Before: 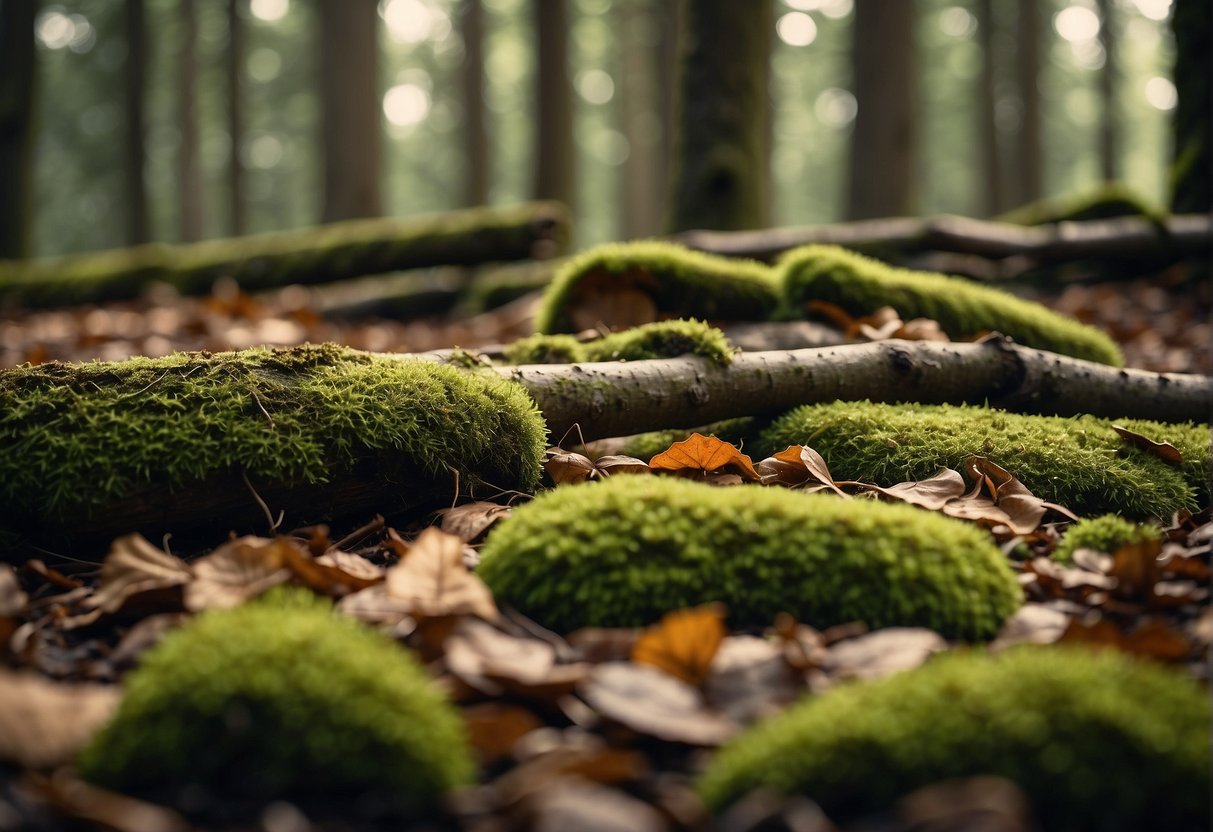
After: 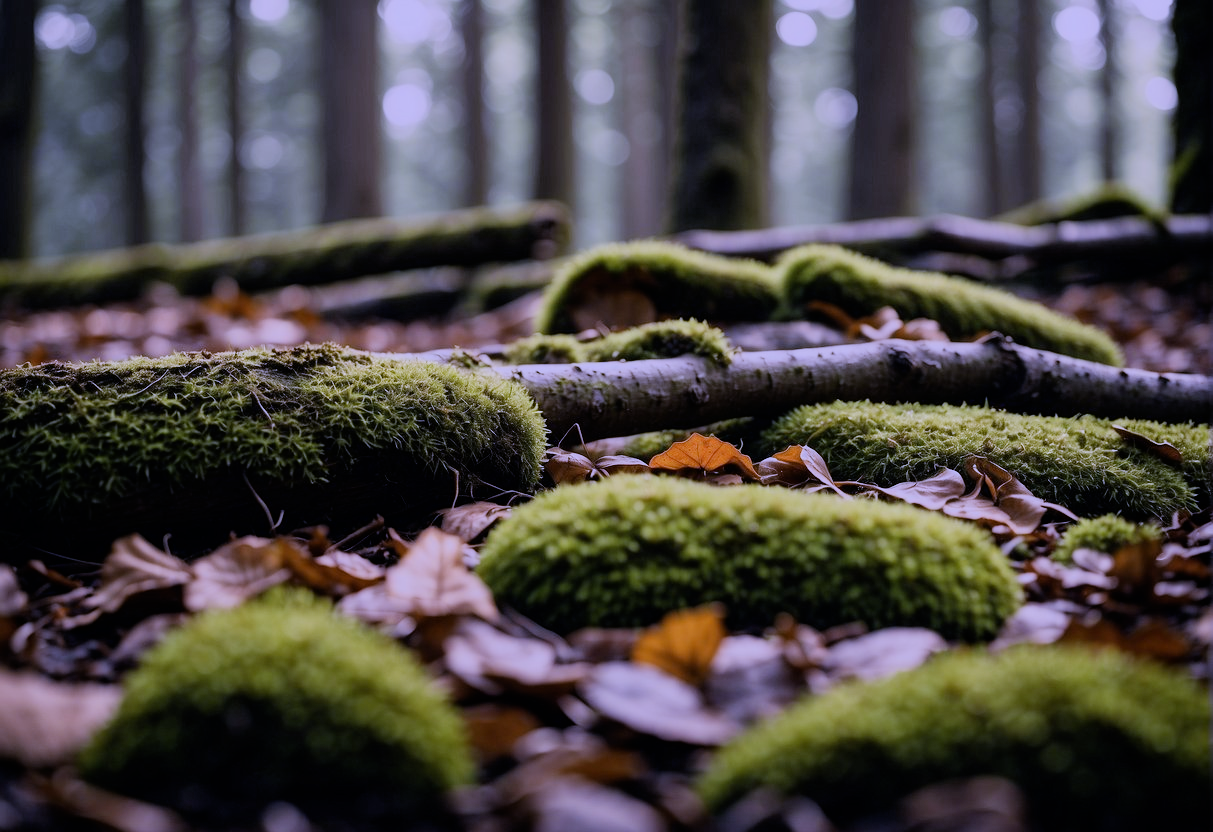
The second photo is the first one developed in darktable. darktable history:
filmic rgb: black relative exposure -7.65 EV, white relative exposure 4.56 EV, hardness 3.61
white balance: red 0.98, blue 1.61
